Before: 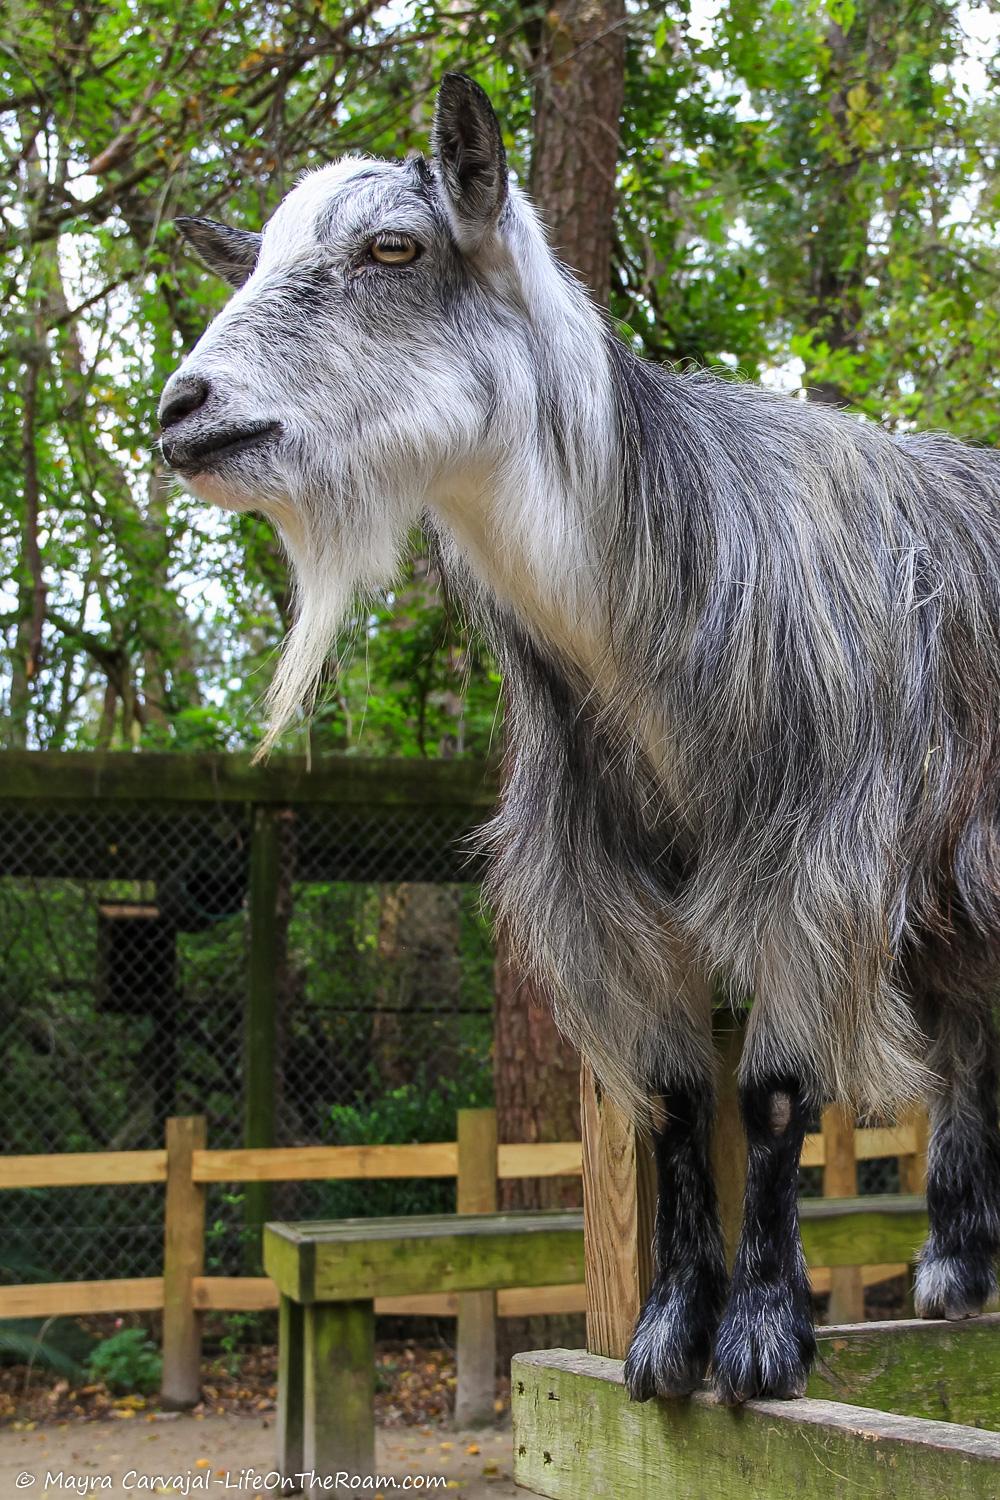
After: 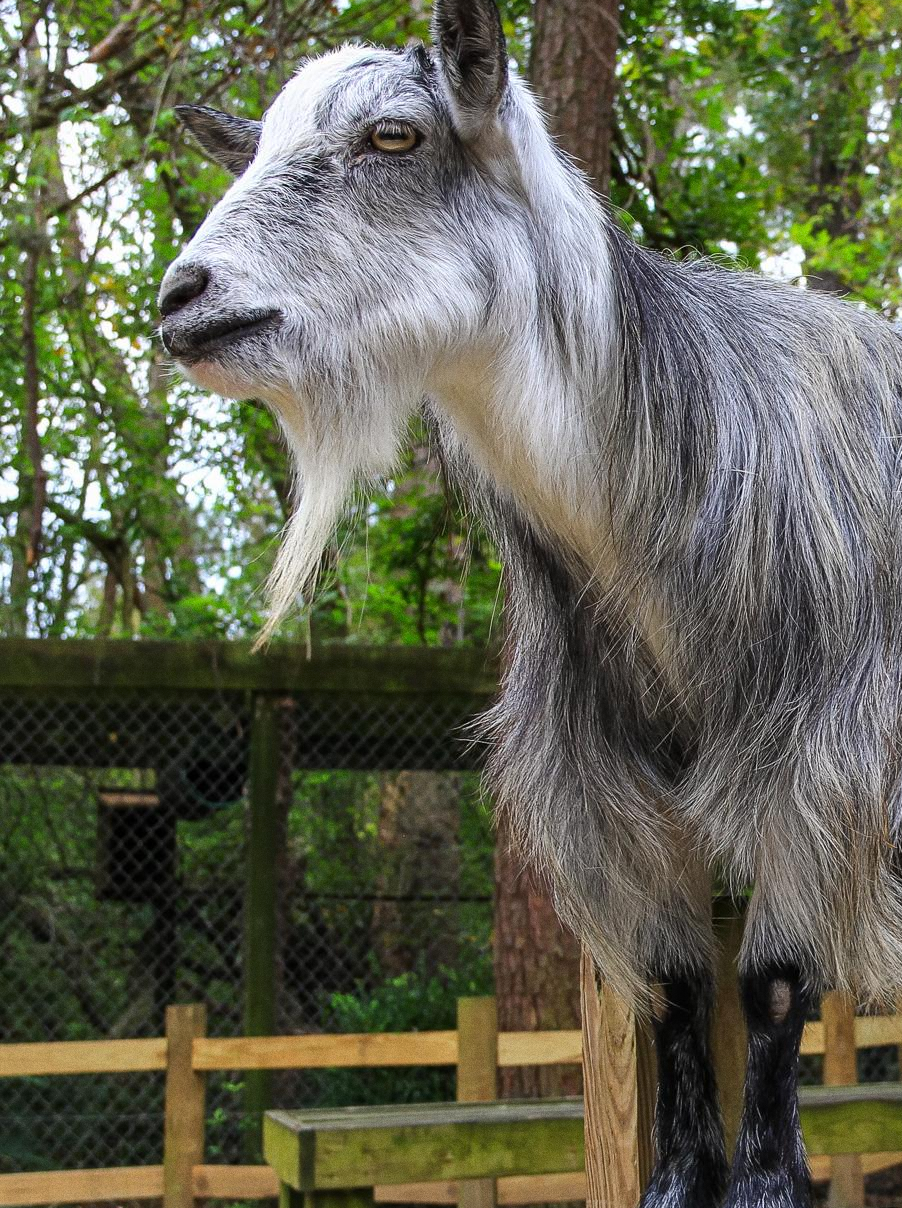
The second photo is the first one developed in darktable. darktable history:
crop: top 7.49%, right 9.717%, bottom 11.943%
grain: coarseness 0.47 ISO
